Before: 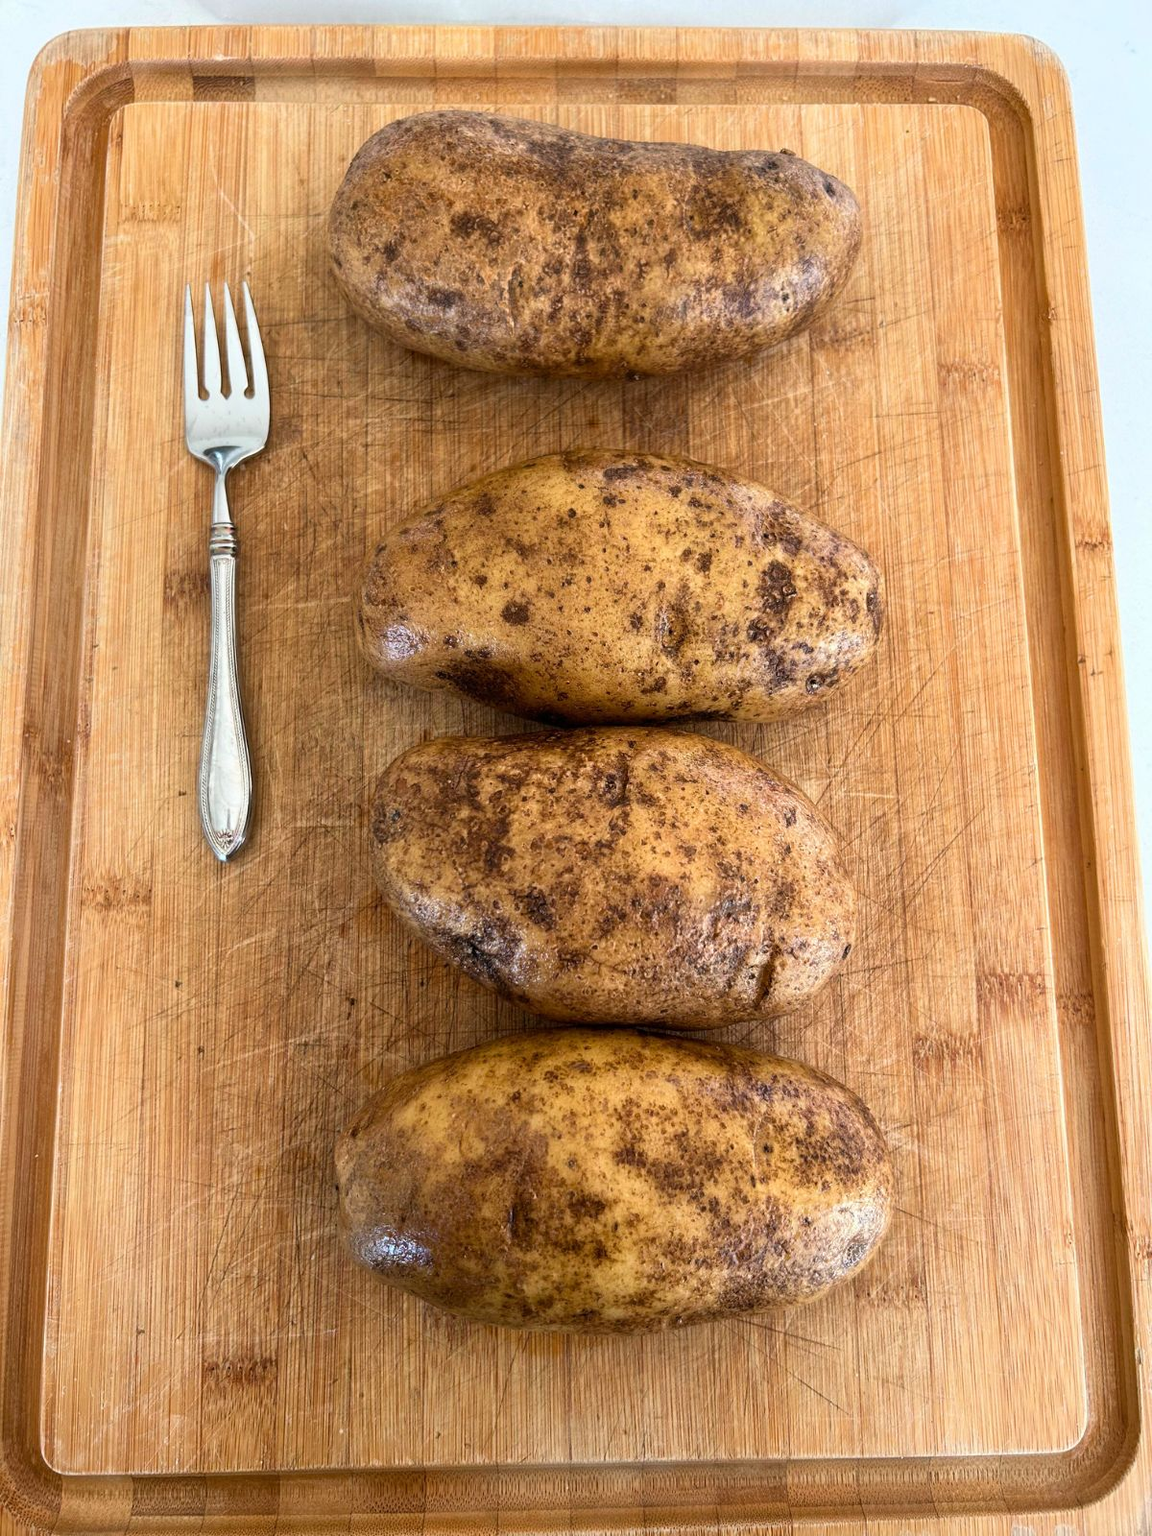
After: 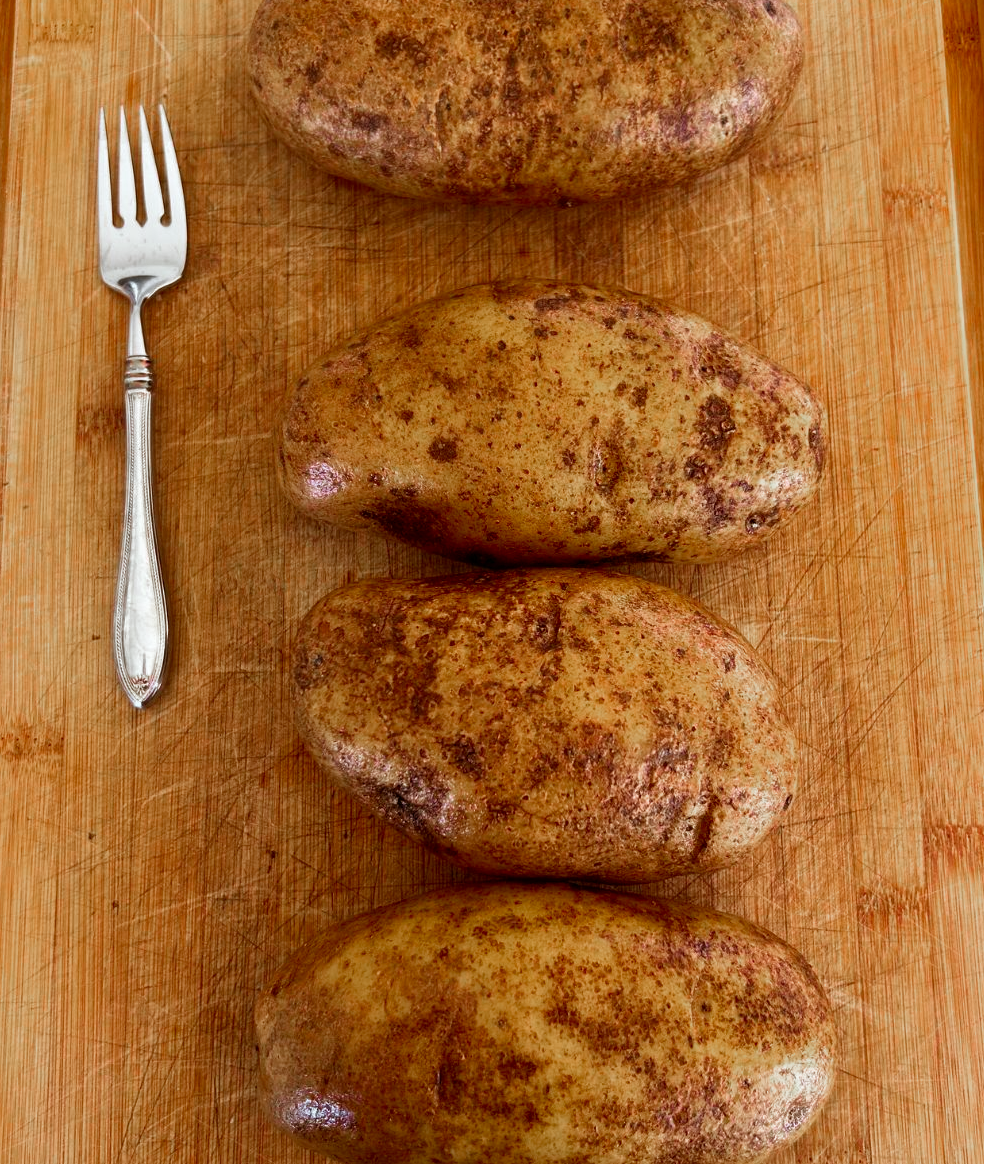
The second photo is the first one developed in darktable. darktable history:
crop: left 7.856%, top 11.836%, right 10.12%, bottom 15.387%
rgb levels: mode RGB, independent channels, levels [[0, 0.5, 1], [0, 0.521, 1], [0, 0.536, 1]]
color zones: curves: ch0 [(0, 0.48) (0.209, 0.398) (0.305, 0.332) (0.429, 0.493) (0.571, 0.5) (0.714, 0.5) (0.857, 0.5) (1, 0.48)]; ch1 [(0, 0.736) (0.143, 0.625) (0.225, 0.371) (0.429, 0.256) (0.571, 0.241) (0.714, 0.213) (0.857, 0.48) (1, 0.736)]; ch2 [(0, 0.448) (0.143, 0.498) (0.286, 0.5) (0.429, 0.5) (0.571, 0.5) (0.714, 0.5) (0.857, 0.5) (1, 0.448)]
white balance: red 0.986, blue 1.01
